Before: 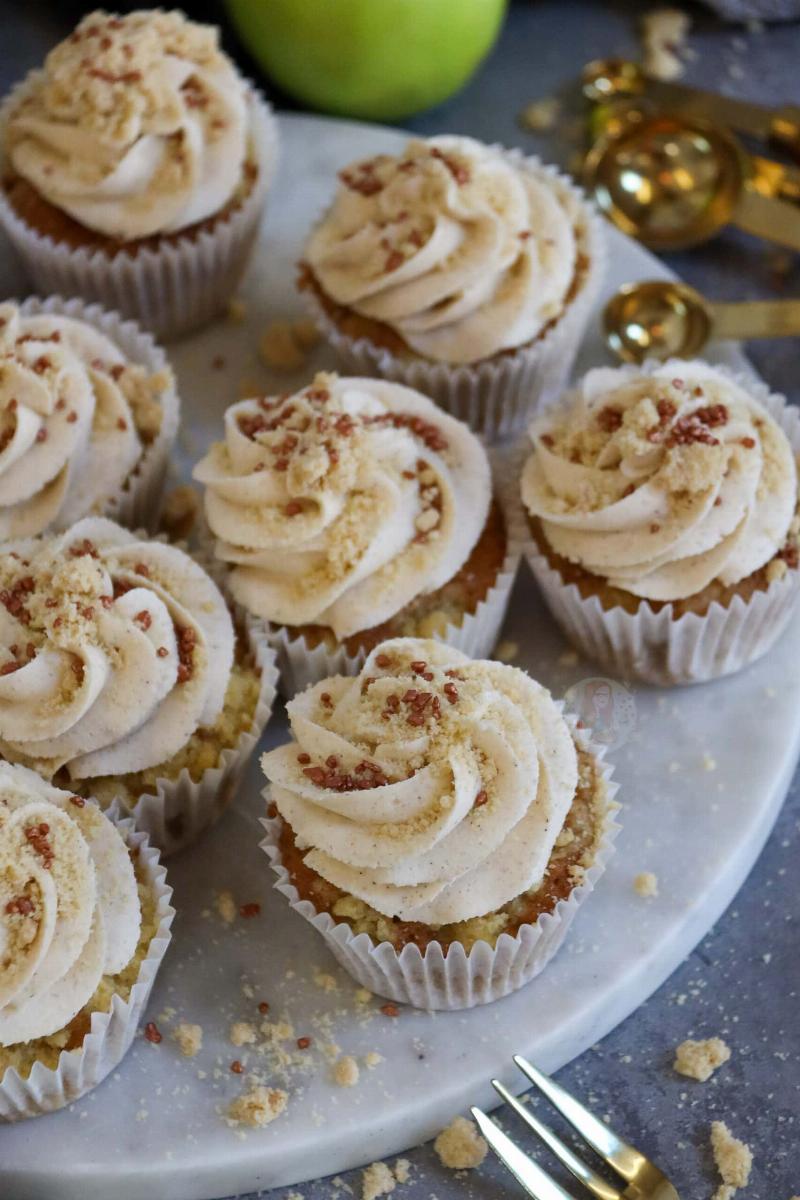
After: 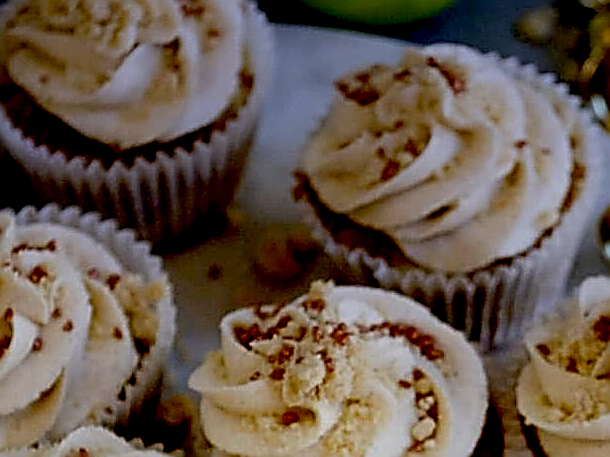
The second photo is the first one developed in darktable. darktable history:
graduated density: hue 238.83°, saturation 50%
exposure: black level correction 0.046, exposure -0.228 EV, compensate highlight preservation false
crop: left 0.579%, top 7.627%, right 23.167%, bottom 54.275%
sharpen: amount 2
